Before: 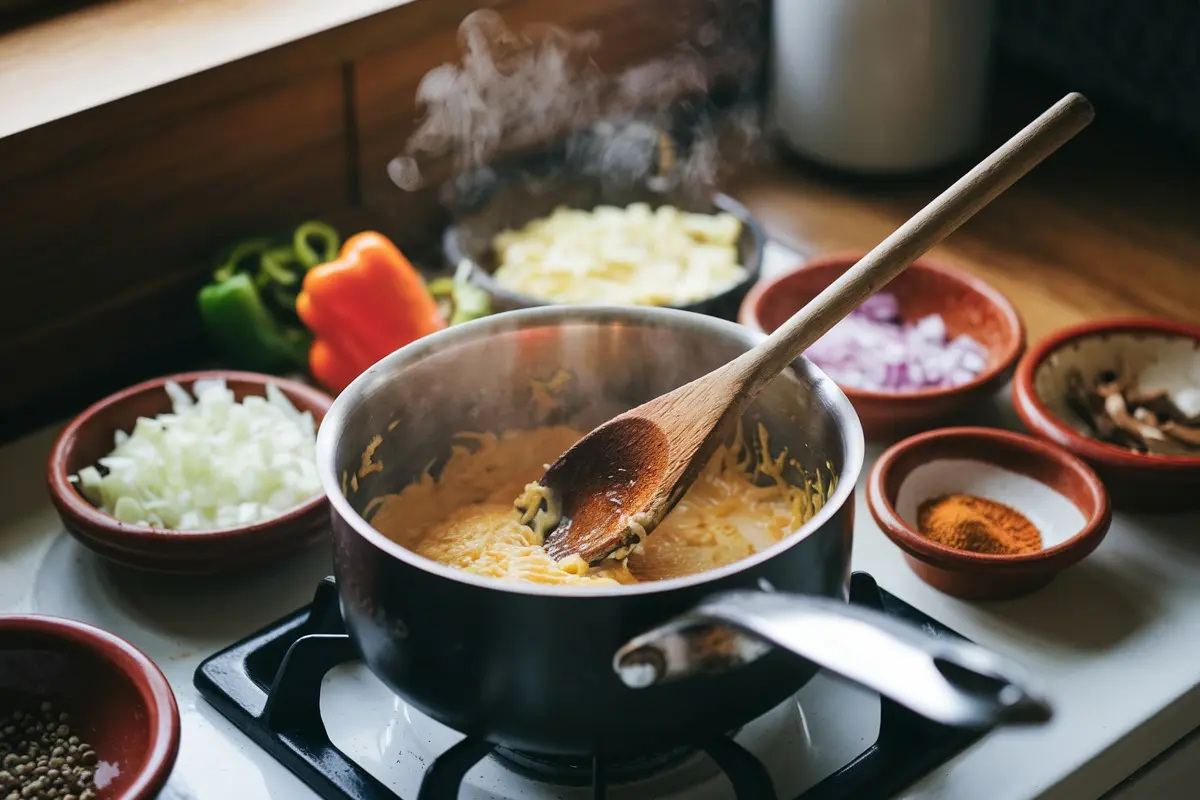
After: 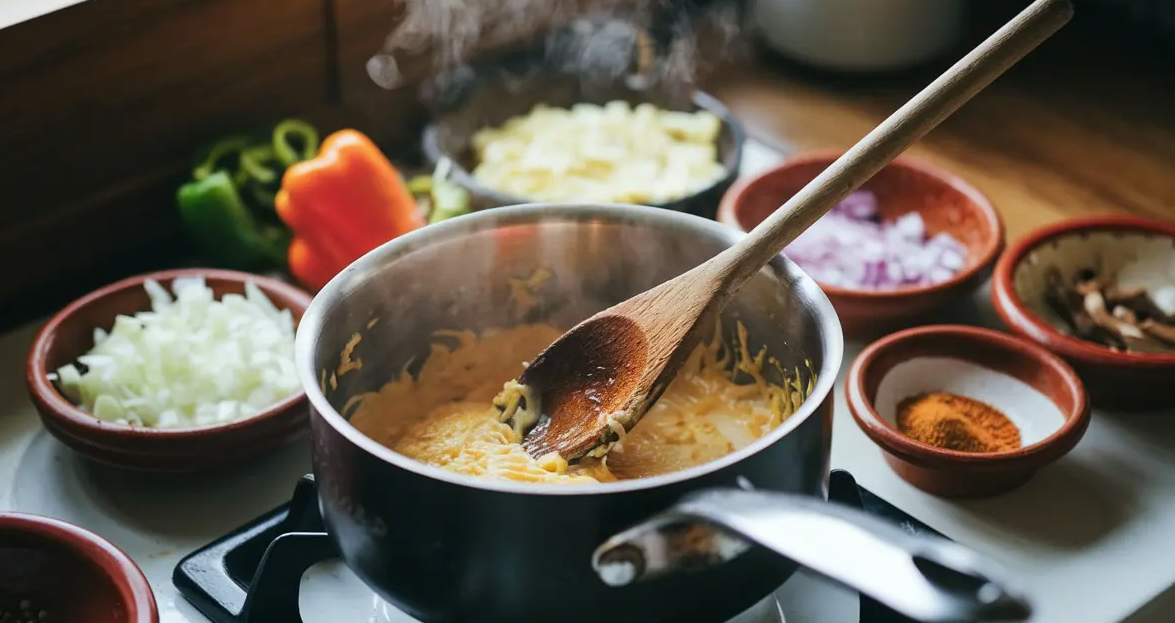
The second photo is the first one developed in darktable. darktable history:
white balance: red 0.978, blue 0.999
crop and rotate: left 1.814%, top 12.818%, right 0.25%, bottom 9.225%
